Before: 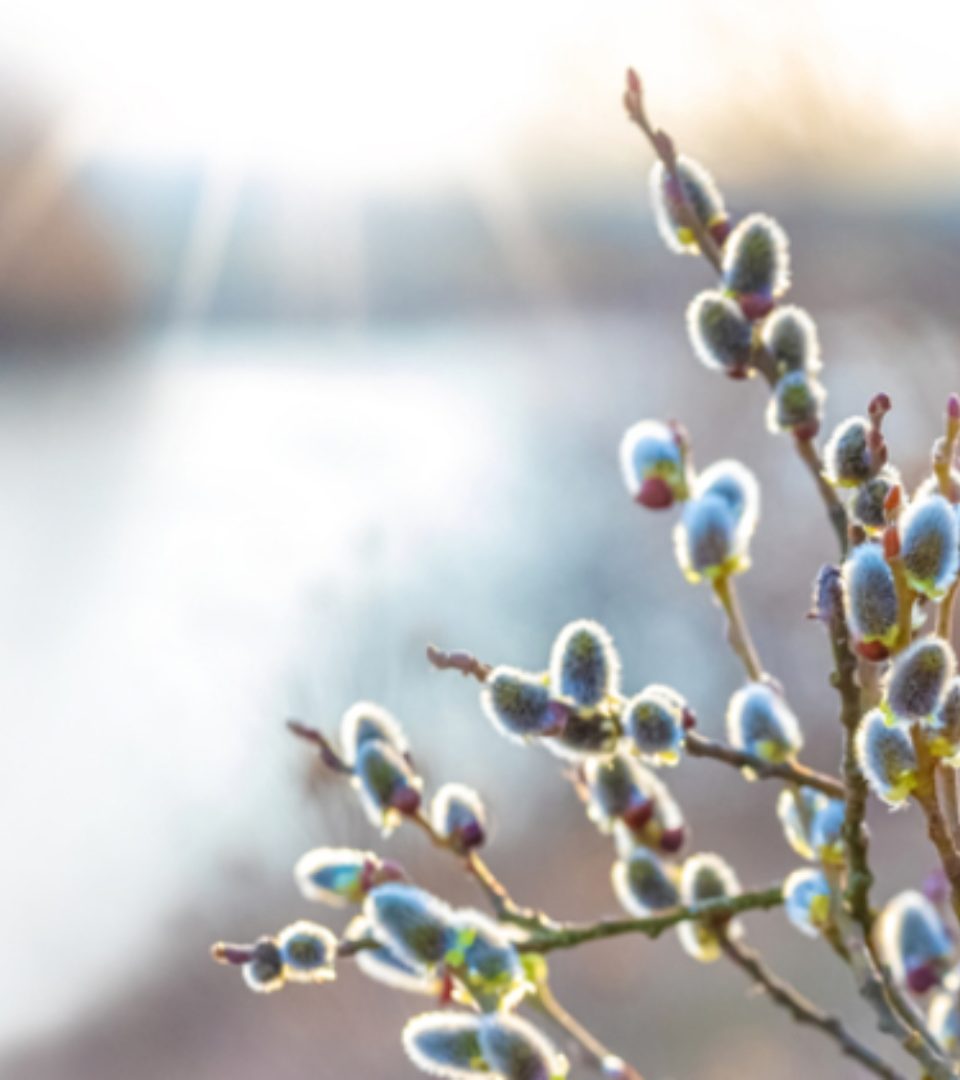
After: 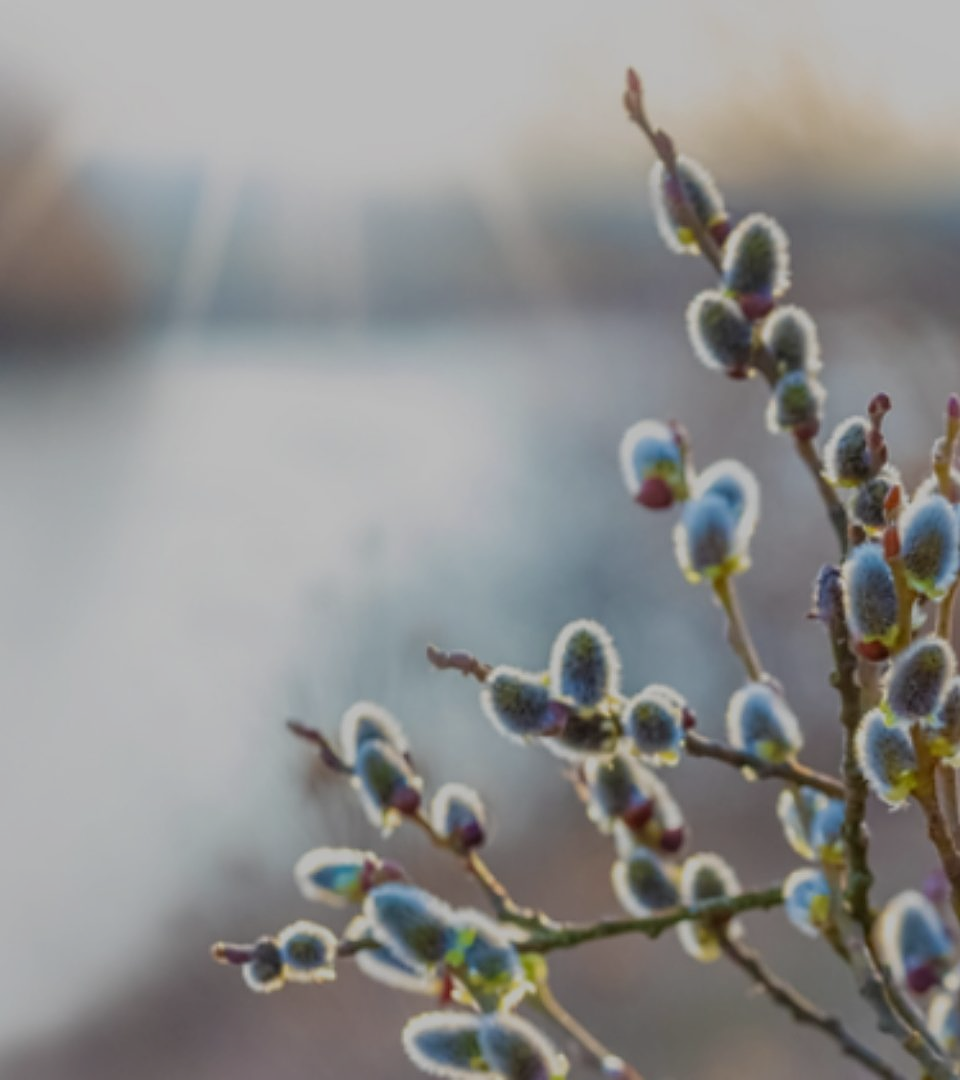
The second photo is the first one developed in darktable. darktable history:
exposure: exposure -1 EV, compensate highlight preservation false
sharpen: on, module defaults
